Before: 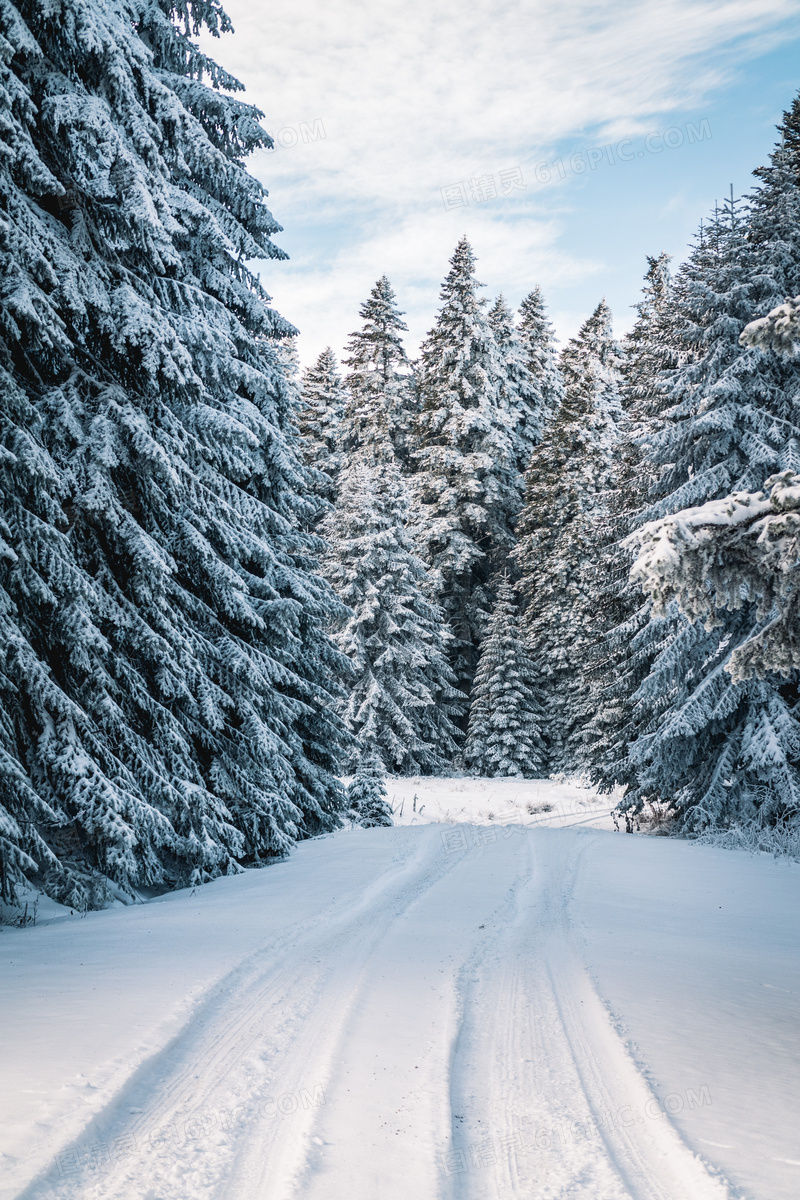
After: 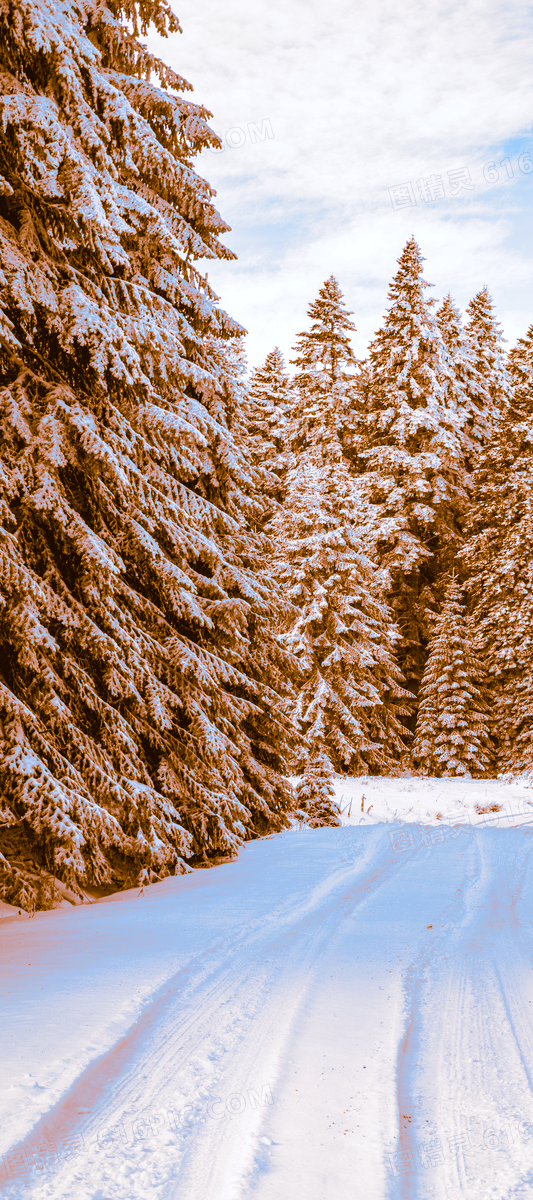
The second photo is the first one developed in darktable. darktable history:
white balance: red 0.954, blue 1.079
crop and rotate: left 6.617%, right 26.717%
color balance rgb: perceptual saturation grading › global saturation 25%, global vibrance 20%
split-toning: shadows › hue 26°, shadows › saturation 0.92, highlights › hue 40°, highlights › saturation 0.92, balance -63, compress 0%
